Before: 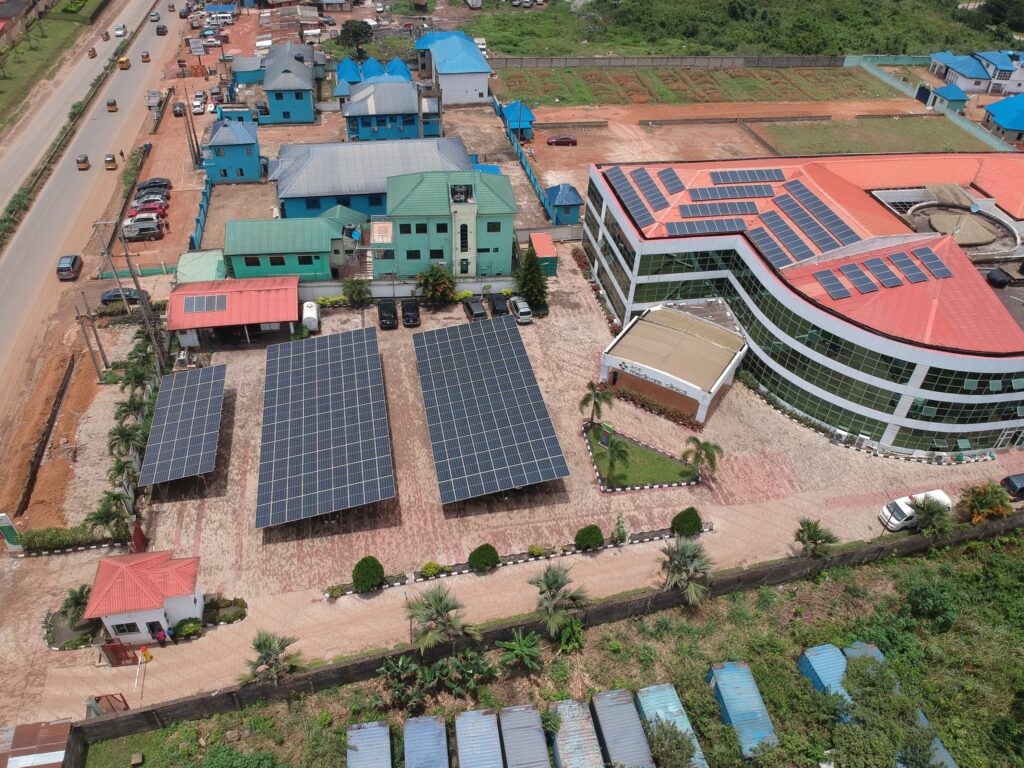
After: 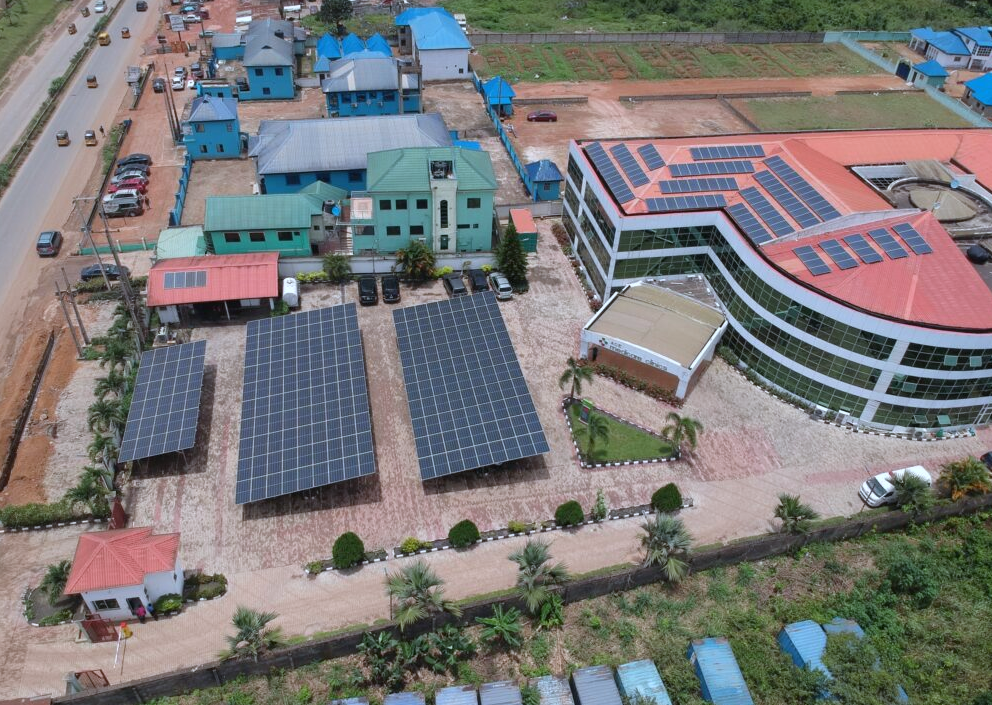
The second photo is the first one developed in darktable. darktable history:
crop: left 1.964%, top 3.251%, right 1.122%, bottom 4.933%
white balance: red 0.924, blue 1.095
